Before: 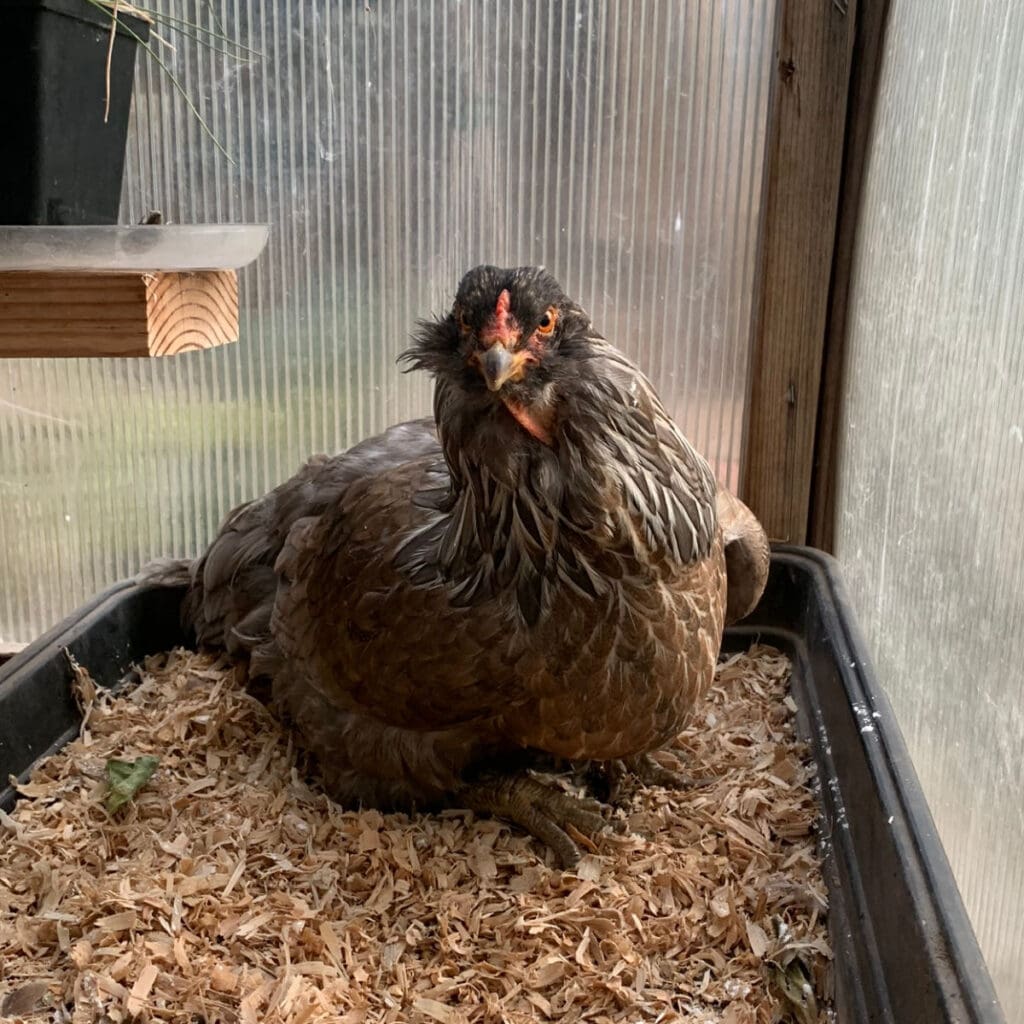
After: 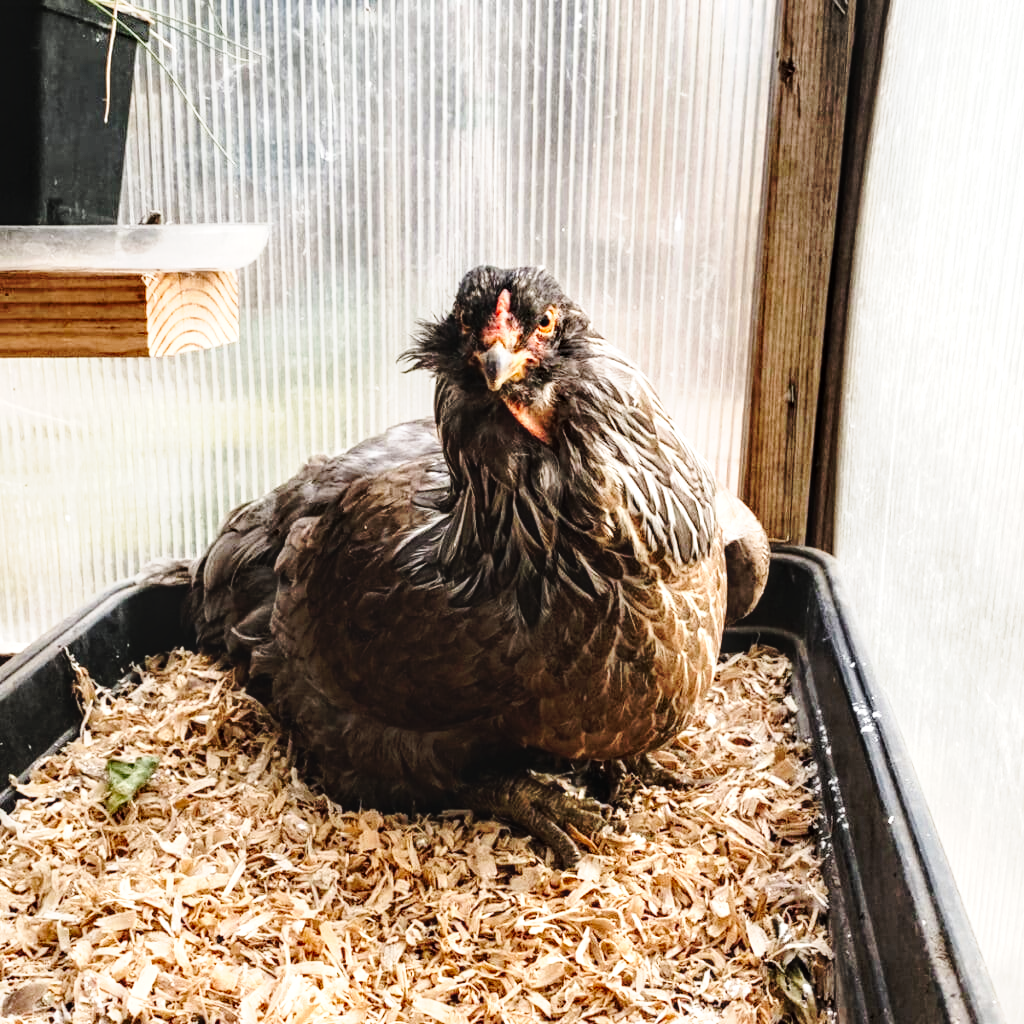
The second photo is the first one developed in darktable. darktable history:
tone equalizer: -8 EV -1.09 EV, -7 EV -1.01 EV, -6 EV -0.894 EV, -5 EV -0.59 EV, -3 EV 0.554 EV, -2 EV 0.867 EV, -1 EV 1.01 EV, +0 EV 1.08 EV
local contrast: highlights 53%, shadows 52%, detail 130%, midtone range 0.45
tone curve: curves: ch0 [(0, 0) (0.003, 0.003) (0.011, 0.012) (0.025, 0.026) (0.044, 0.046) (0.069, 0.072) (0.1, 0.104) (0.136, 0.141) (0.177, 0.185) (0.224, 0.247) (0.277, 0.335) (0.335, 0.447) (0.399, 0.539) (0.468, 0.636) (0.543, 0.723) (0.623, 0.803) (0.709, 0.873) (0.801, 0.936) (0.898, 0.978) (1, 1)], preserve colors none
